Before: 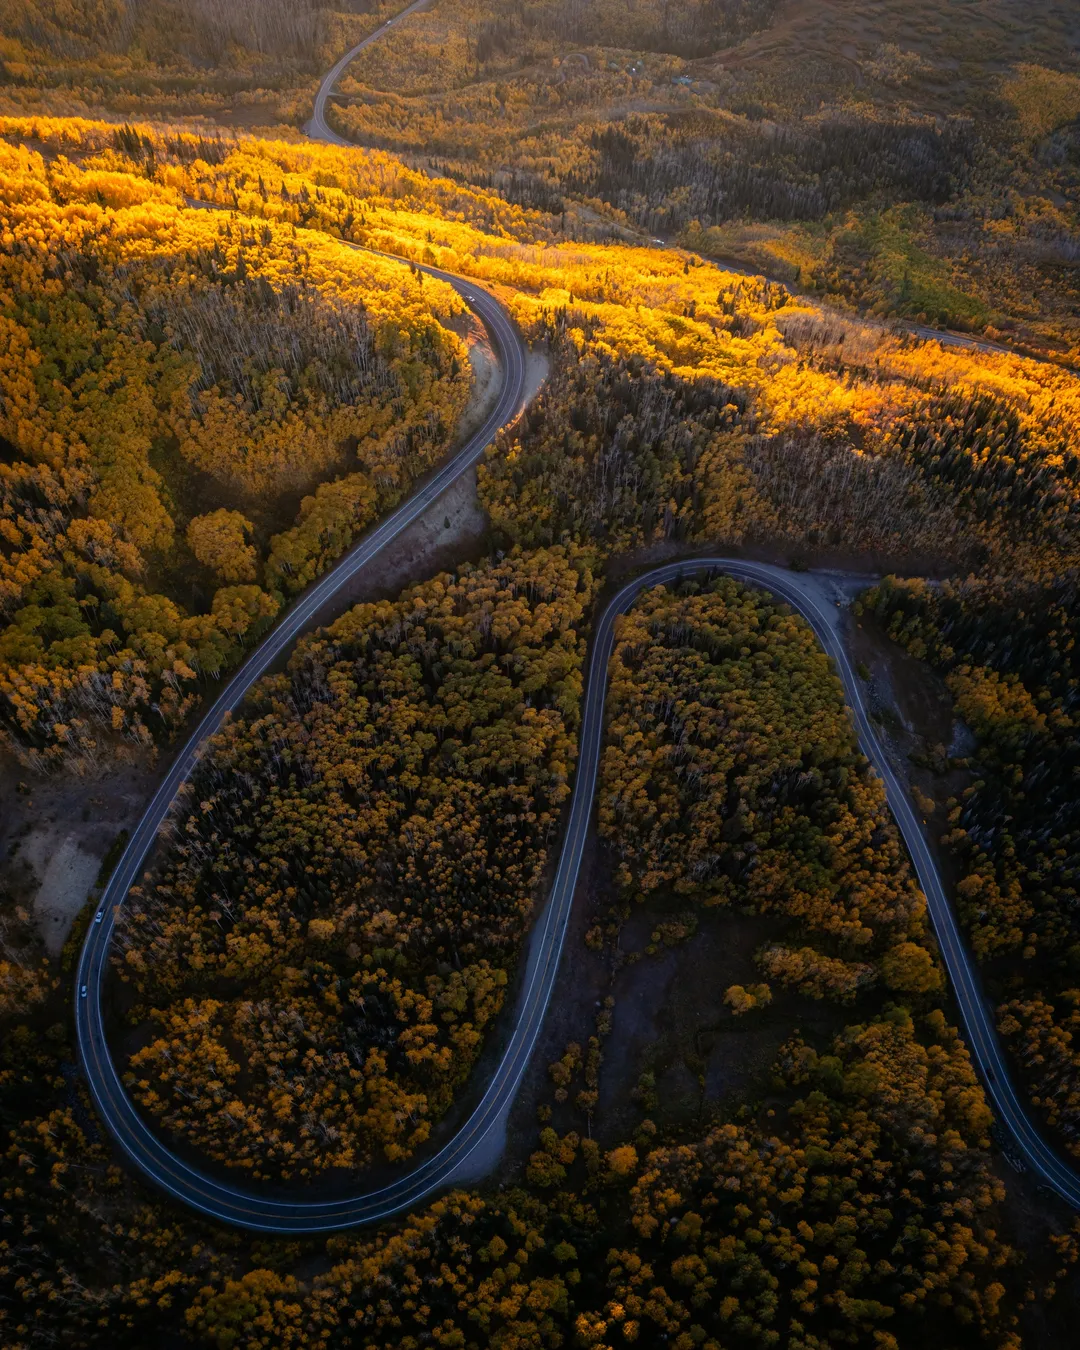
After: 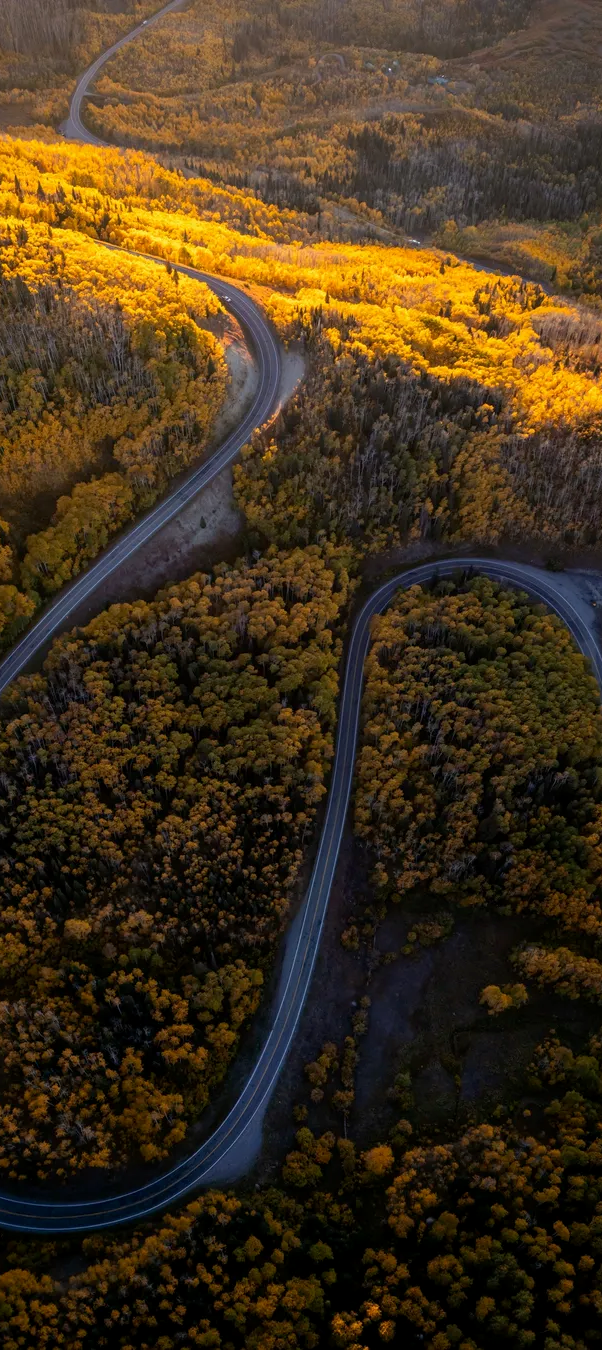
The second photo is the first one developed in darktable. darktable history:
exposure: black level correction 0.002, compensate highlight preservation false
crop and rotate: left 22.634%, right 21.557%
